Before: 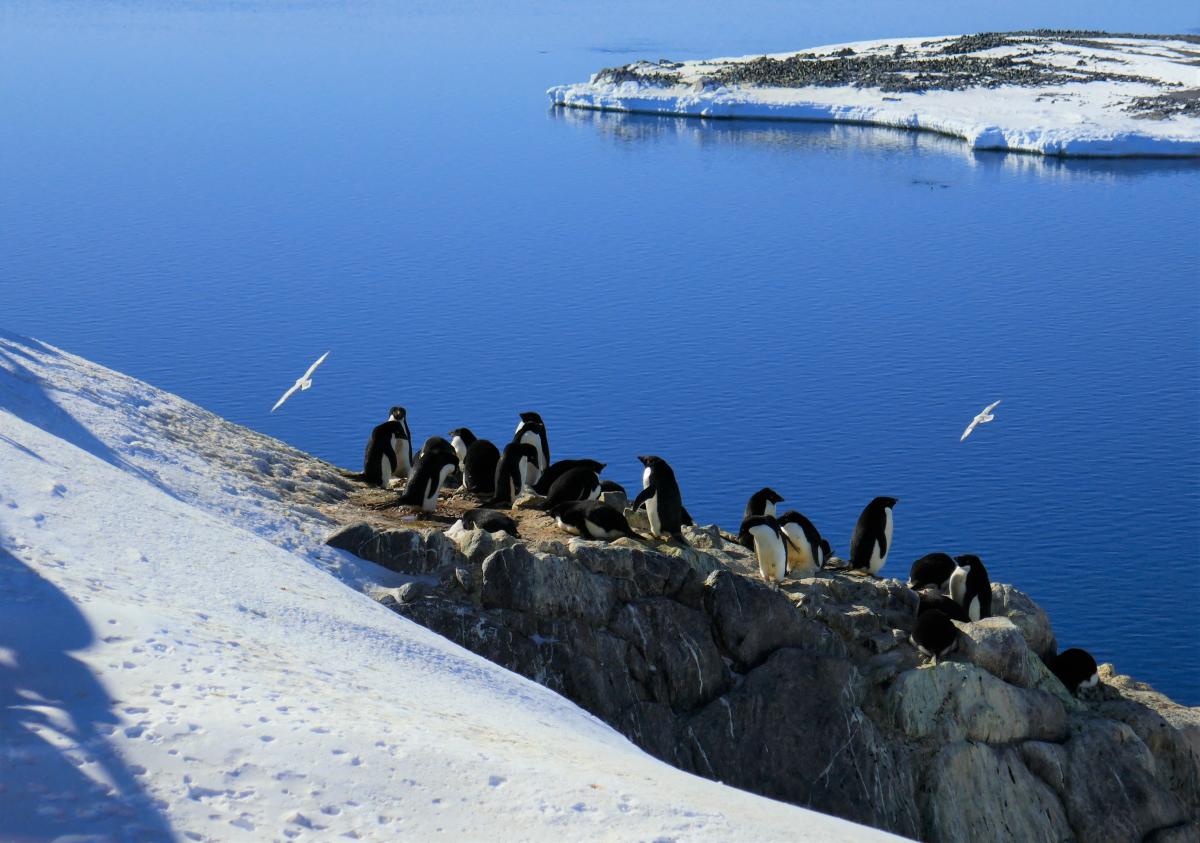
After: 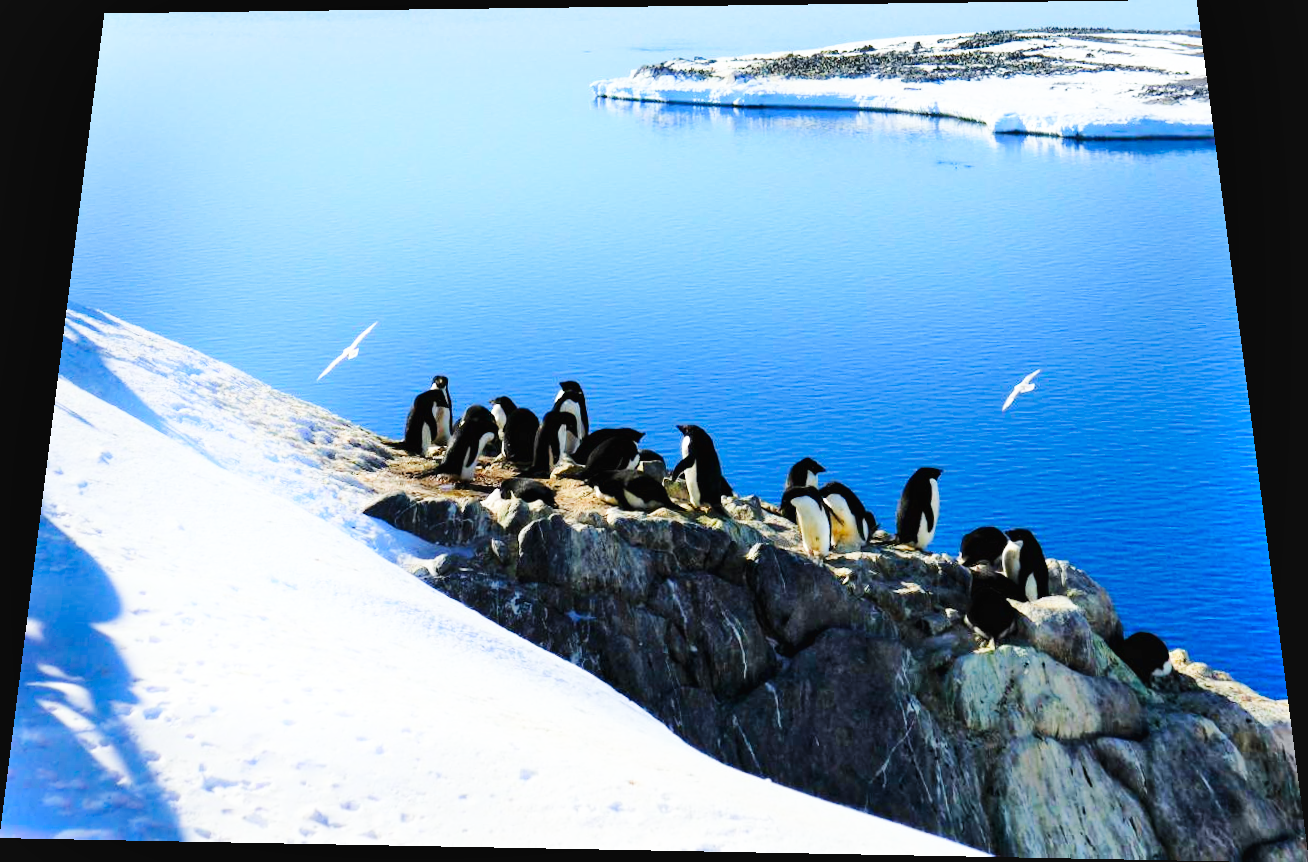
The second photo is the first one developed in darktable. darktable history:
rotate and perspective: rotation 0.128°, lens shift (vertical) -0.181, lens shift (horizontal) -0.044, shear 0.001, automatic cropping off
contrast brightness saturation: contrast 0.04, saturation 0.07
base curve: curves: ch0 [(0, 0.003) (0.001, 0.002) (0.006, 0.004) (0.02, 0.022) (0.048, 0.086) (0.094, 0.234) (0.162, 0.431) (0.258, 0.629) (0.385, 0.8) (0.548, 0.918) (0.751, 0.988) (1, 1)], preserve colors none
shadows and highlights: highlights 70.7, soften with gaussian
